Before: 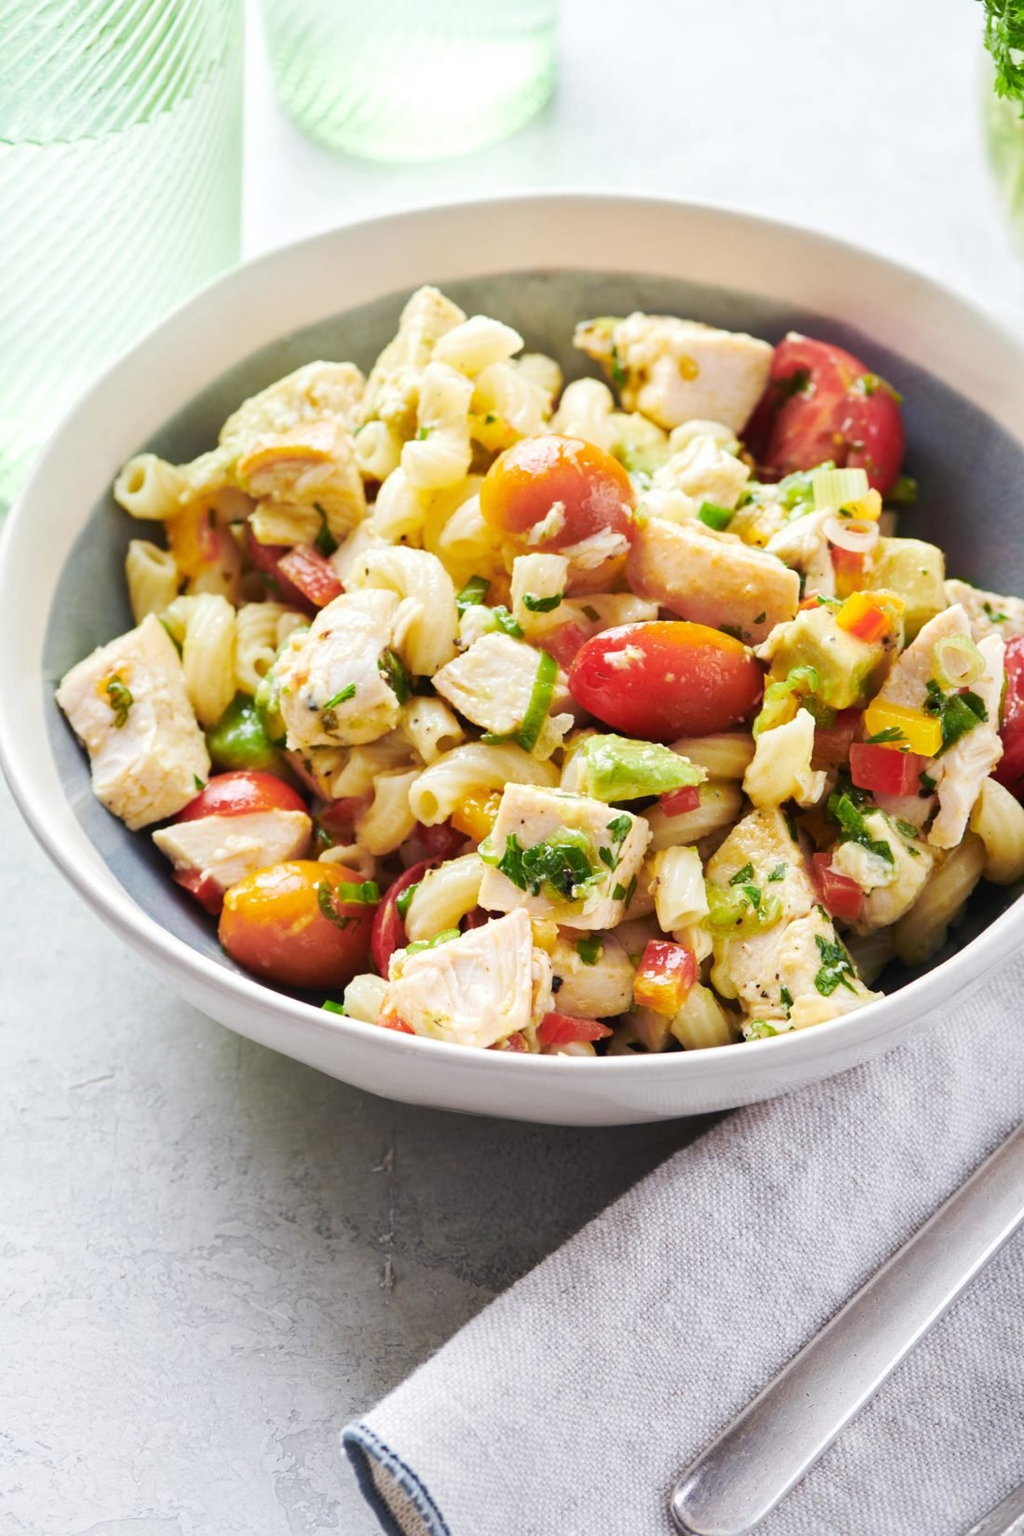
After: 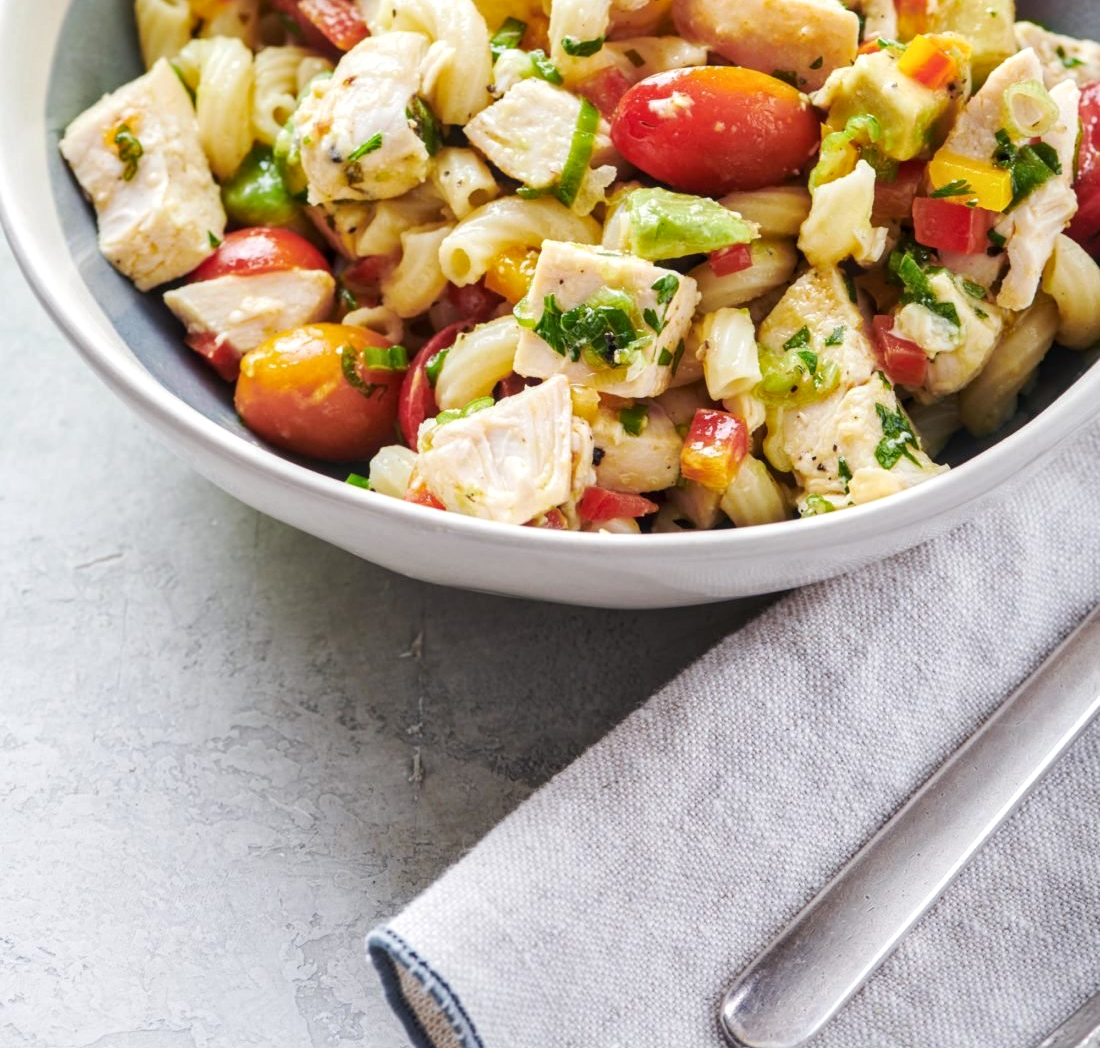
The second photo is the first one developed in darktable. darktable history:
local contrast: on, module defaults
crop and rotate: top 36.435%
